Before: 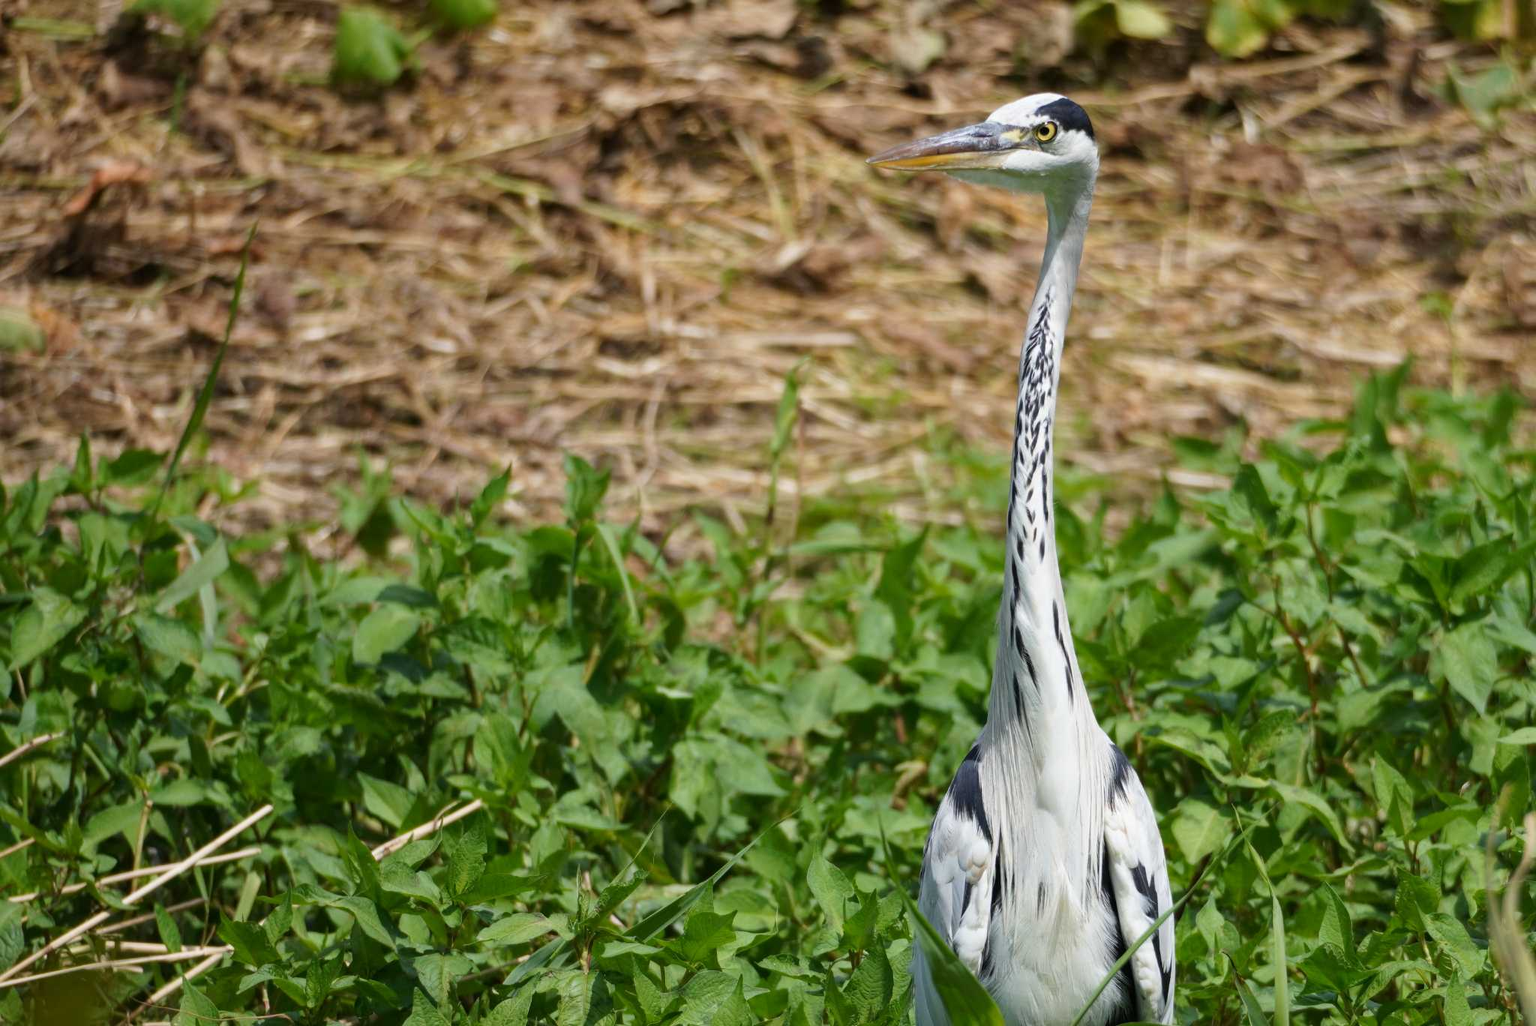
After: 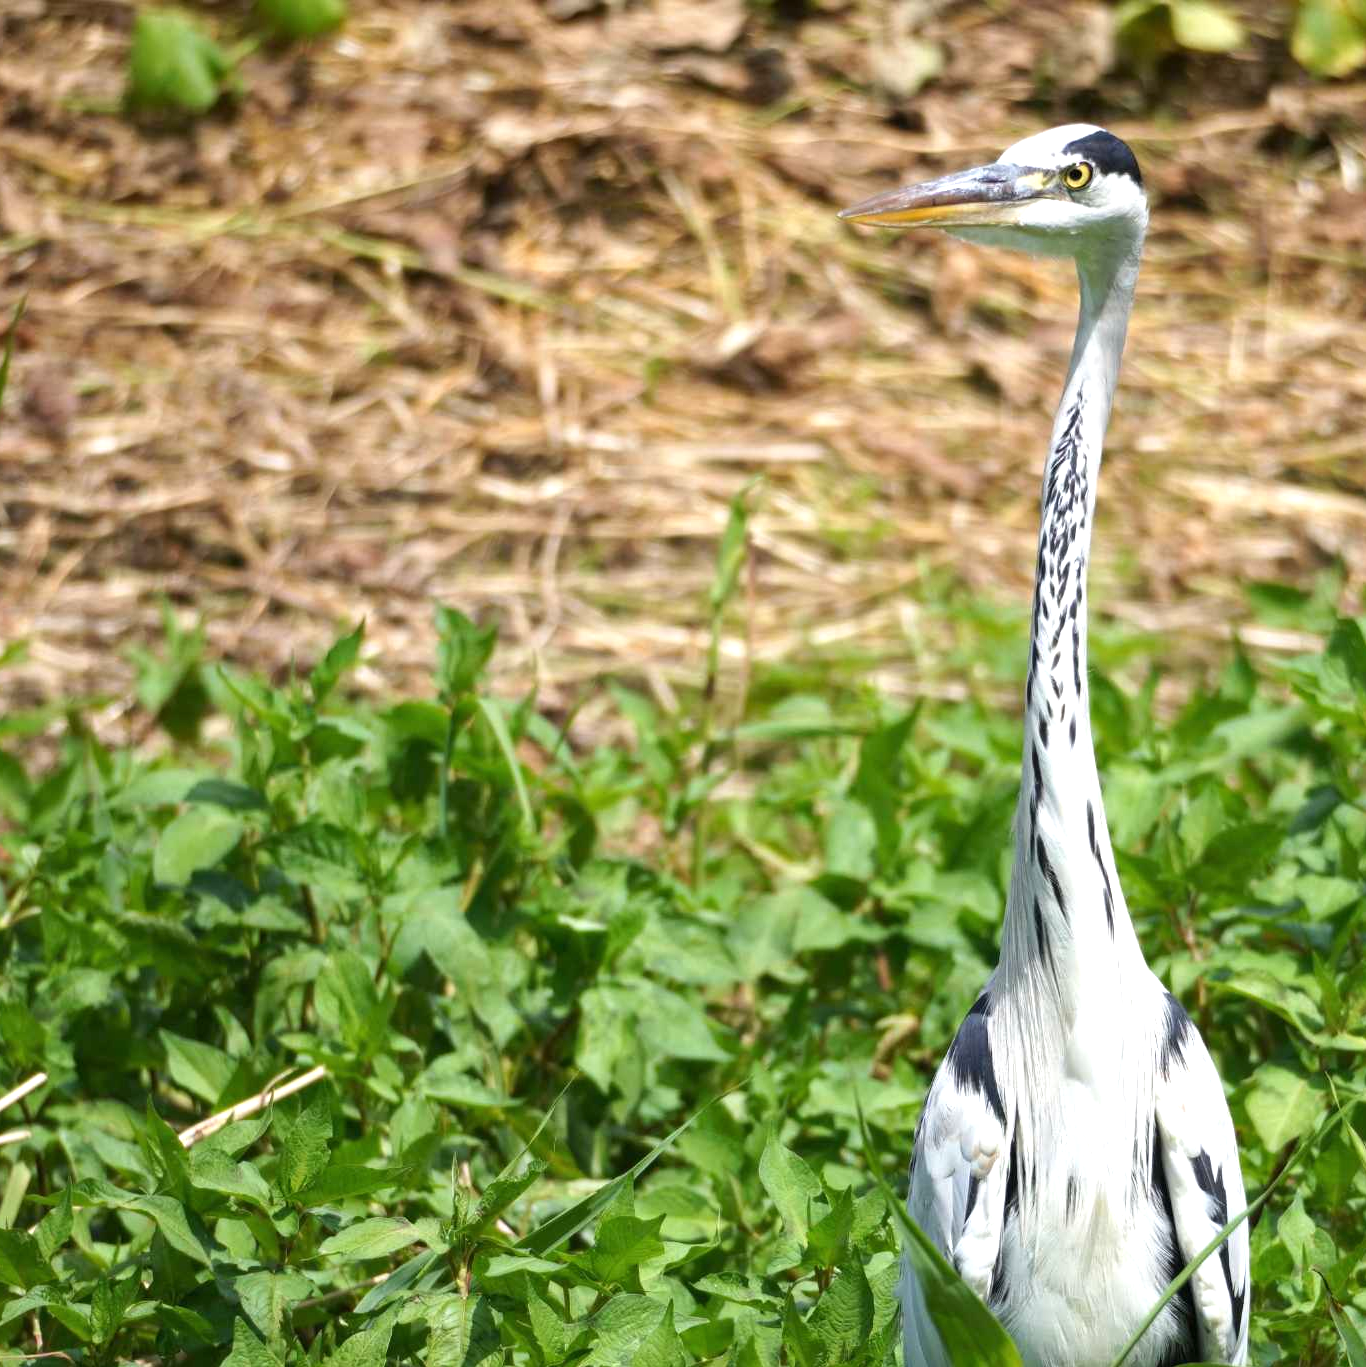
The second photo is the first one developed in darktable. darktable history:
crop and rotate: left 15.522%, right 17.766%
exposure: black level correction 0, exposure 0.692 EV, compensate exposure bias true, compensate highlight preservation false
local contrast: mode bilateral grid, contrast 19, coarseness 49, detail 103%, midtone range 0.2
color correction: highlights a* 0.068, highlights b* -0.84
